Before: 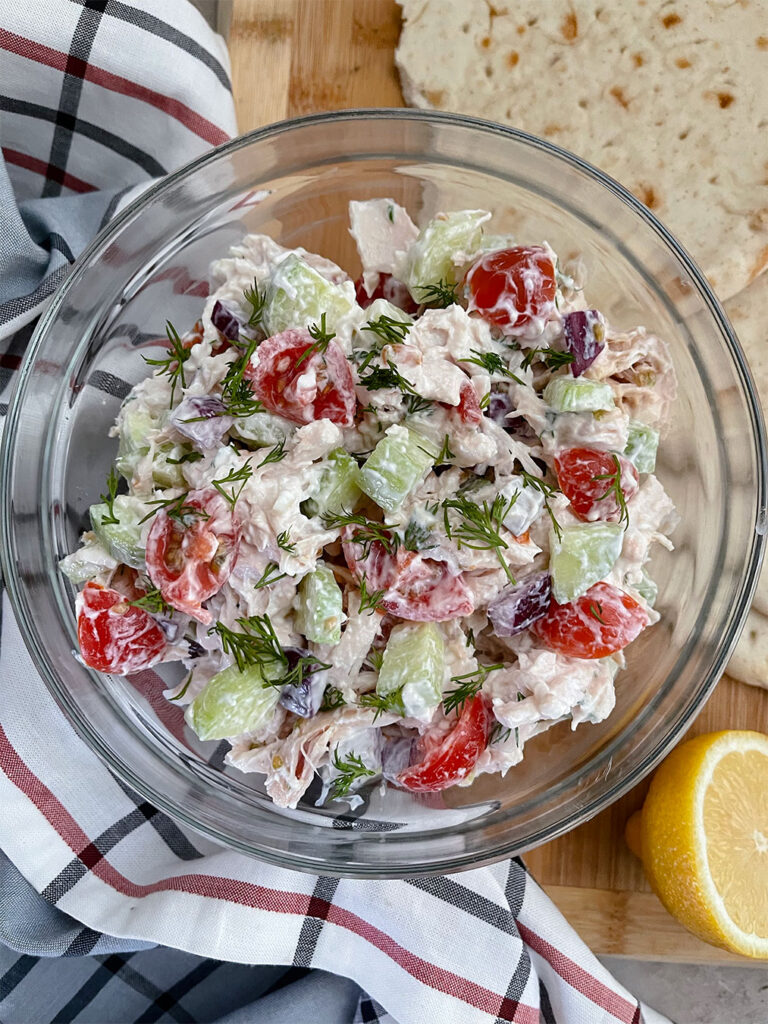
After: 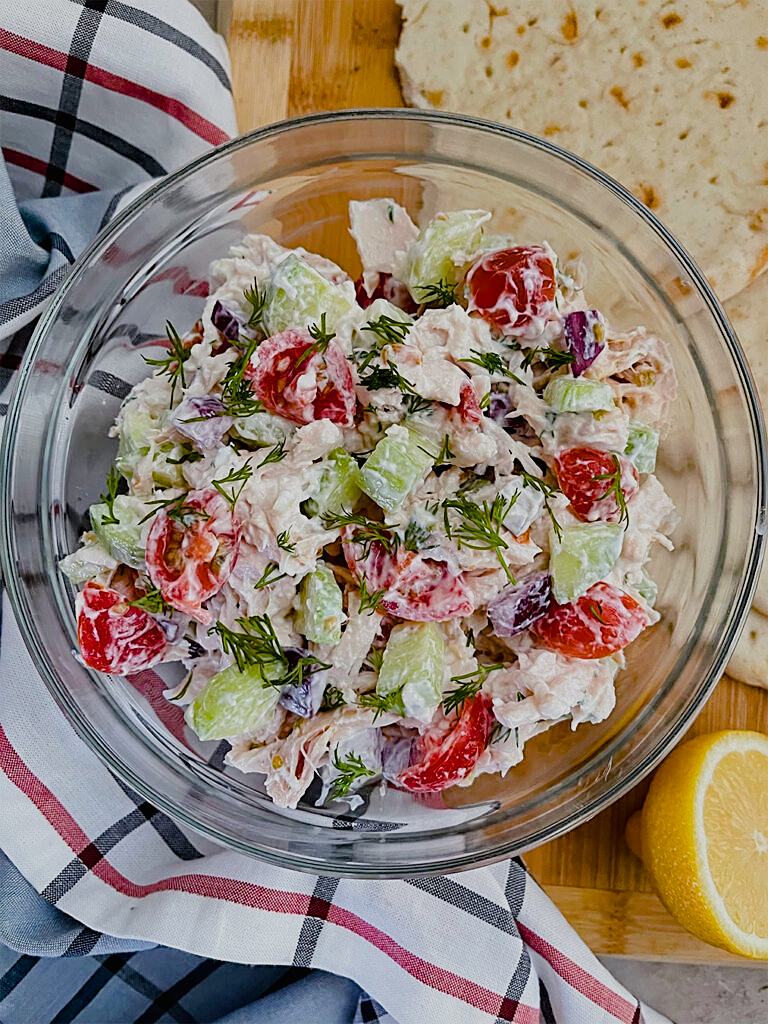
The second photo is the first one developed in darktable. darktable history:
sharpen: on, module defaults
haze removal: compatibility mode true, adaptive false
filmic rgb: black relative exposure -7.65 EV, white relative exposure 4.56 EV, hardness 3.61, contrast 0.995, enable highlight reconstruction true
color balance rgb: global offset › luminance 0.469%, linear chroma grading › global chroma 14.385%, perceptual saturation grading › global saturation 20%, perceptual saturation grading › highlights -25.818%, perceptual saturation grading › shadows 49.883%
